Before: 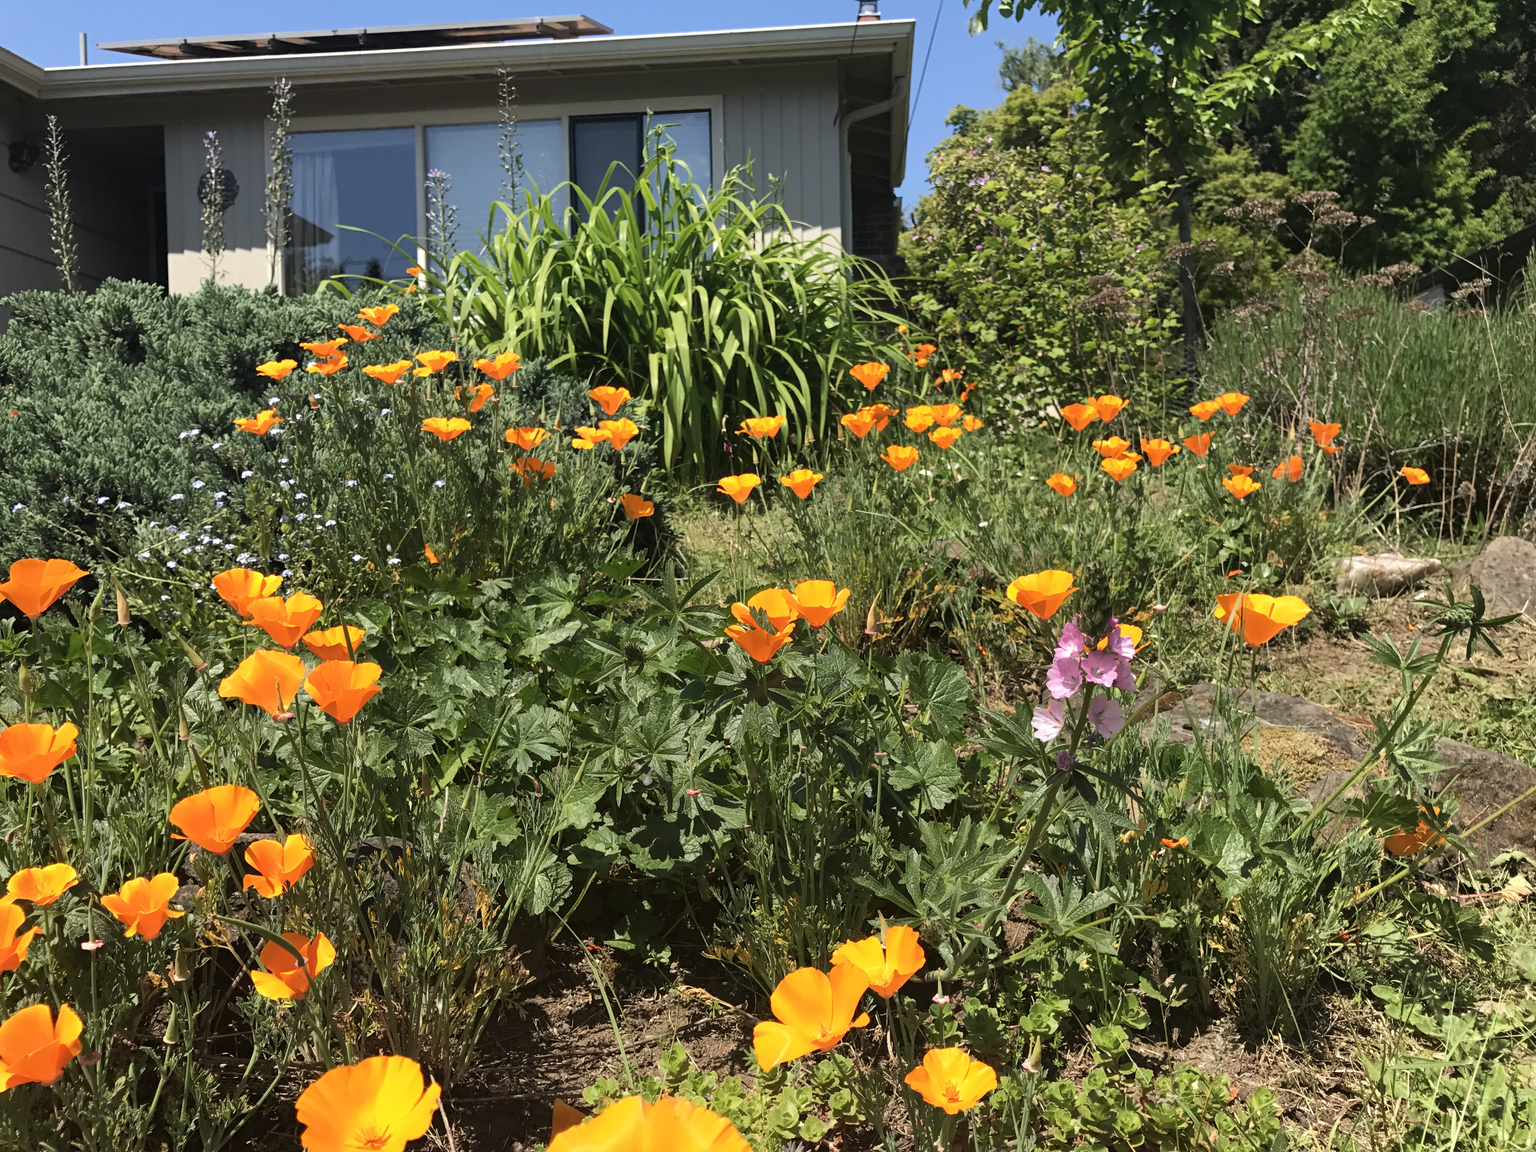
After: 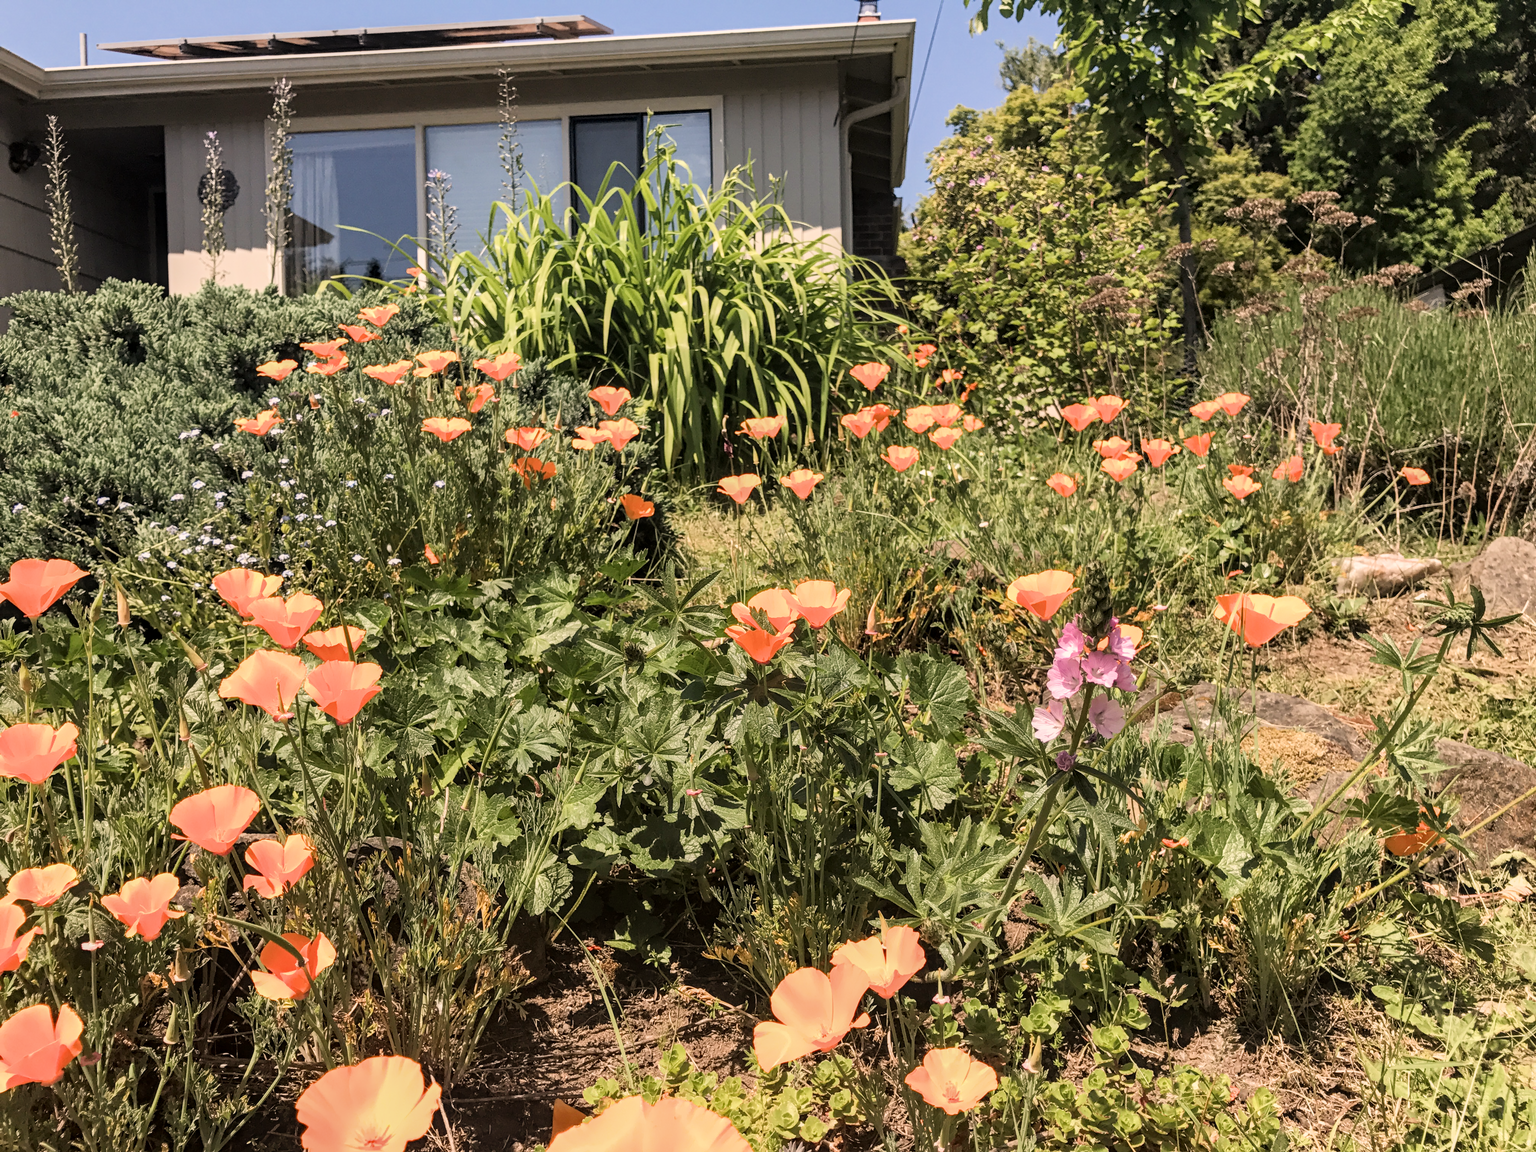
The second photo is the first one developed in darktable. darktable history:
exposure: exposure 0.564 EV
filmic rgb: white relative exposure 3.8 EV, hardness 4.35
local contrast: on, module defaults
white balance: red 1.127, blue 0.943
